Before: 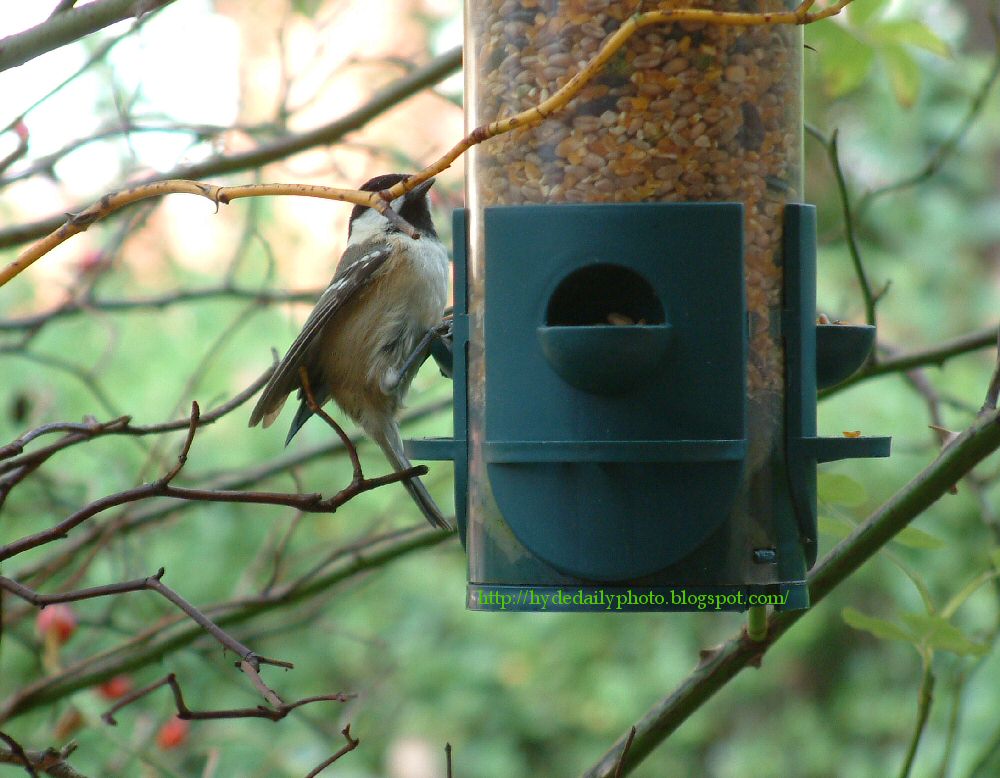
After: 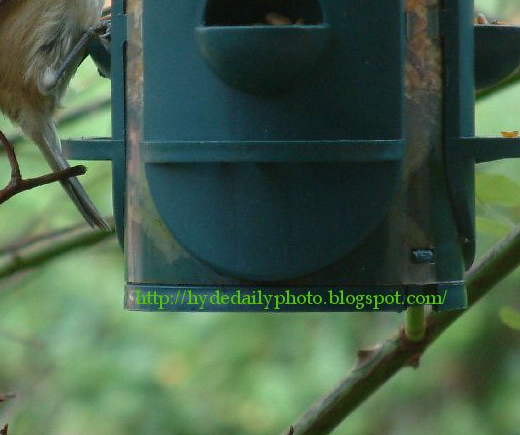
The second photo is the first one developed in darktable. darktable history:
crop: left 34.217%, top 38.682%, right 13.753%, bottom 5.401%
